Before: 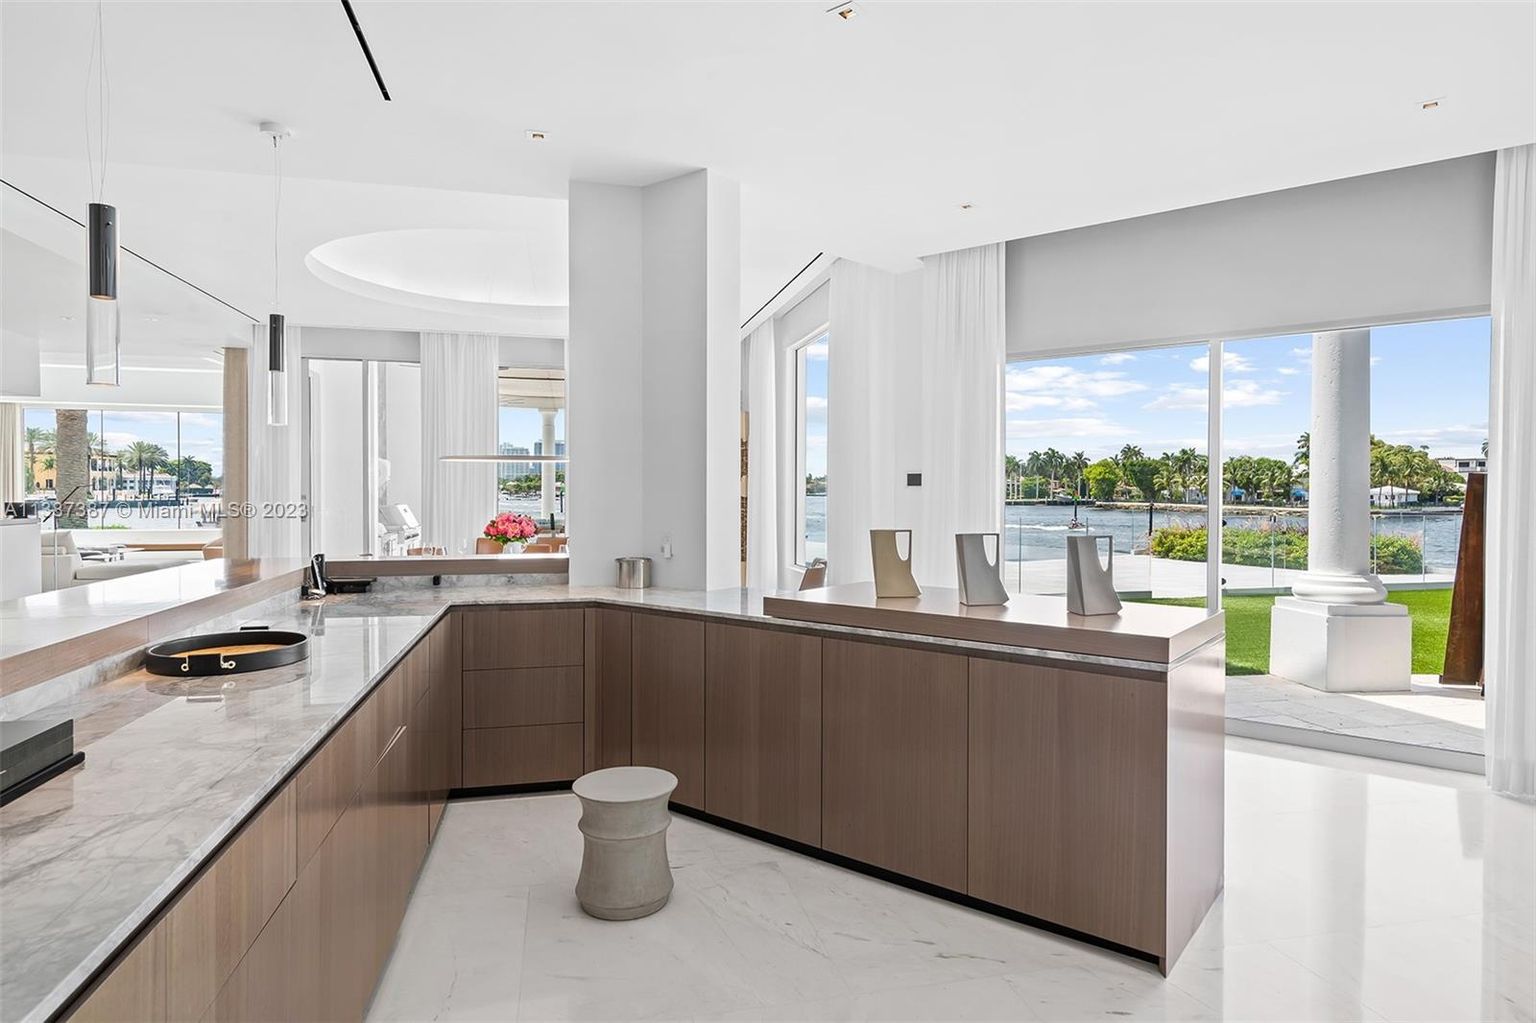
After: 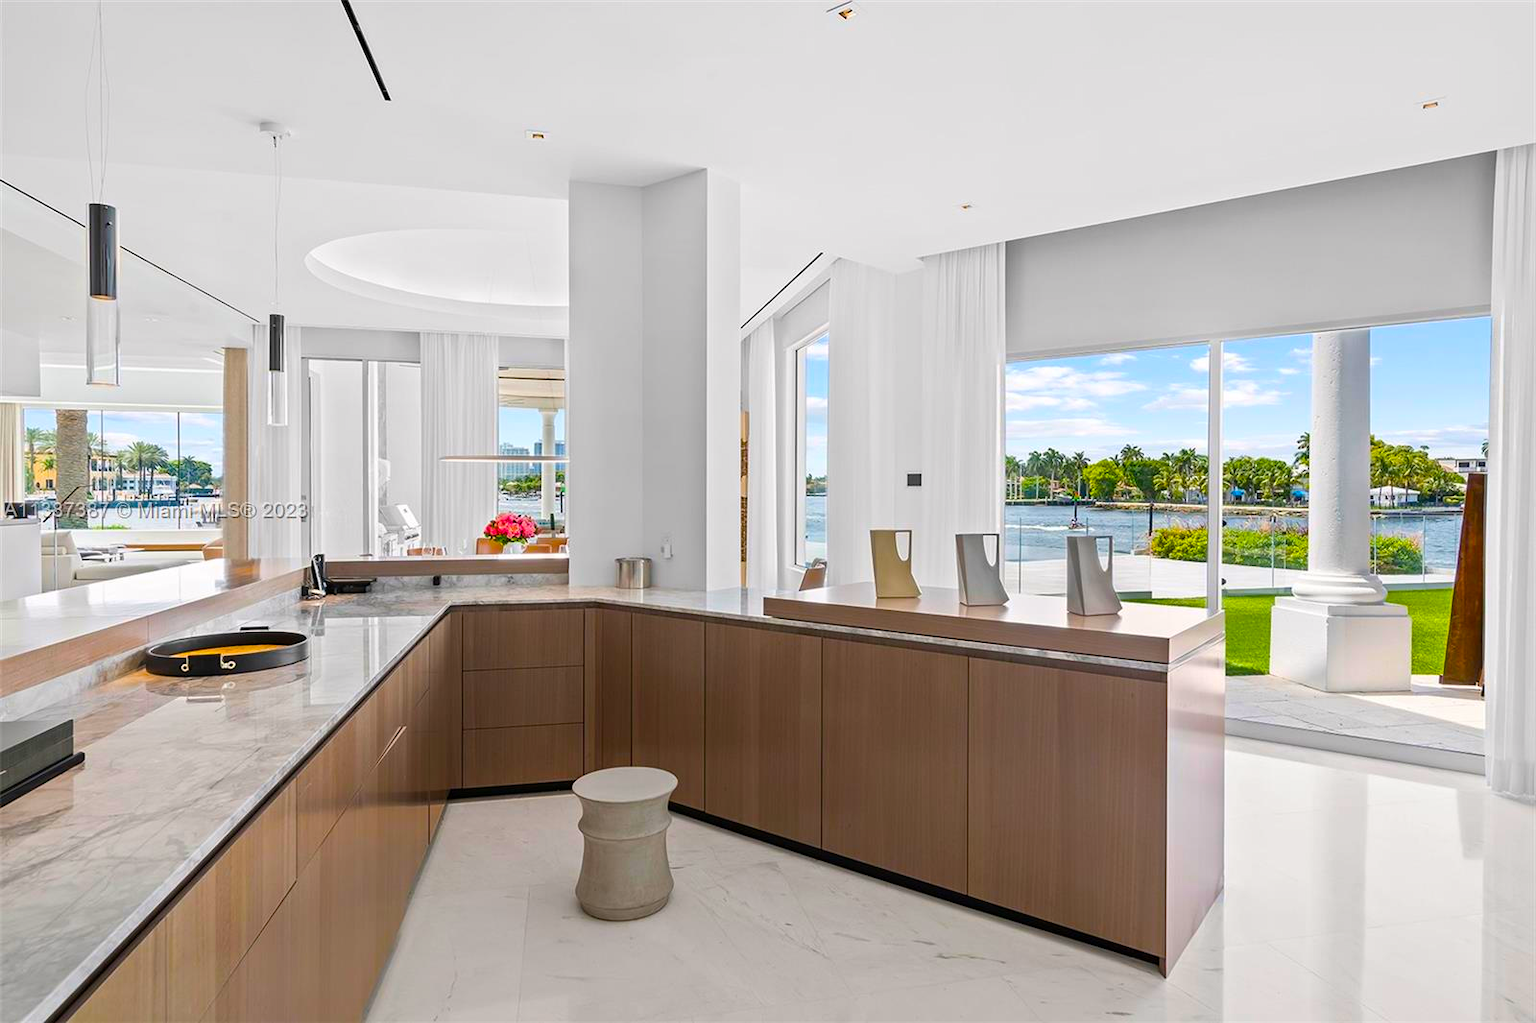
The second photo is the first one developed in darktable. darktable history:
color balance rgb: highlights gain › chroma 0.143%, highlights gain › hue 330.46°, linear chroma grading › global chroma 33.132%, perceptual saturation grading › global saturation 24.987%, global vibrance 20%
